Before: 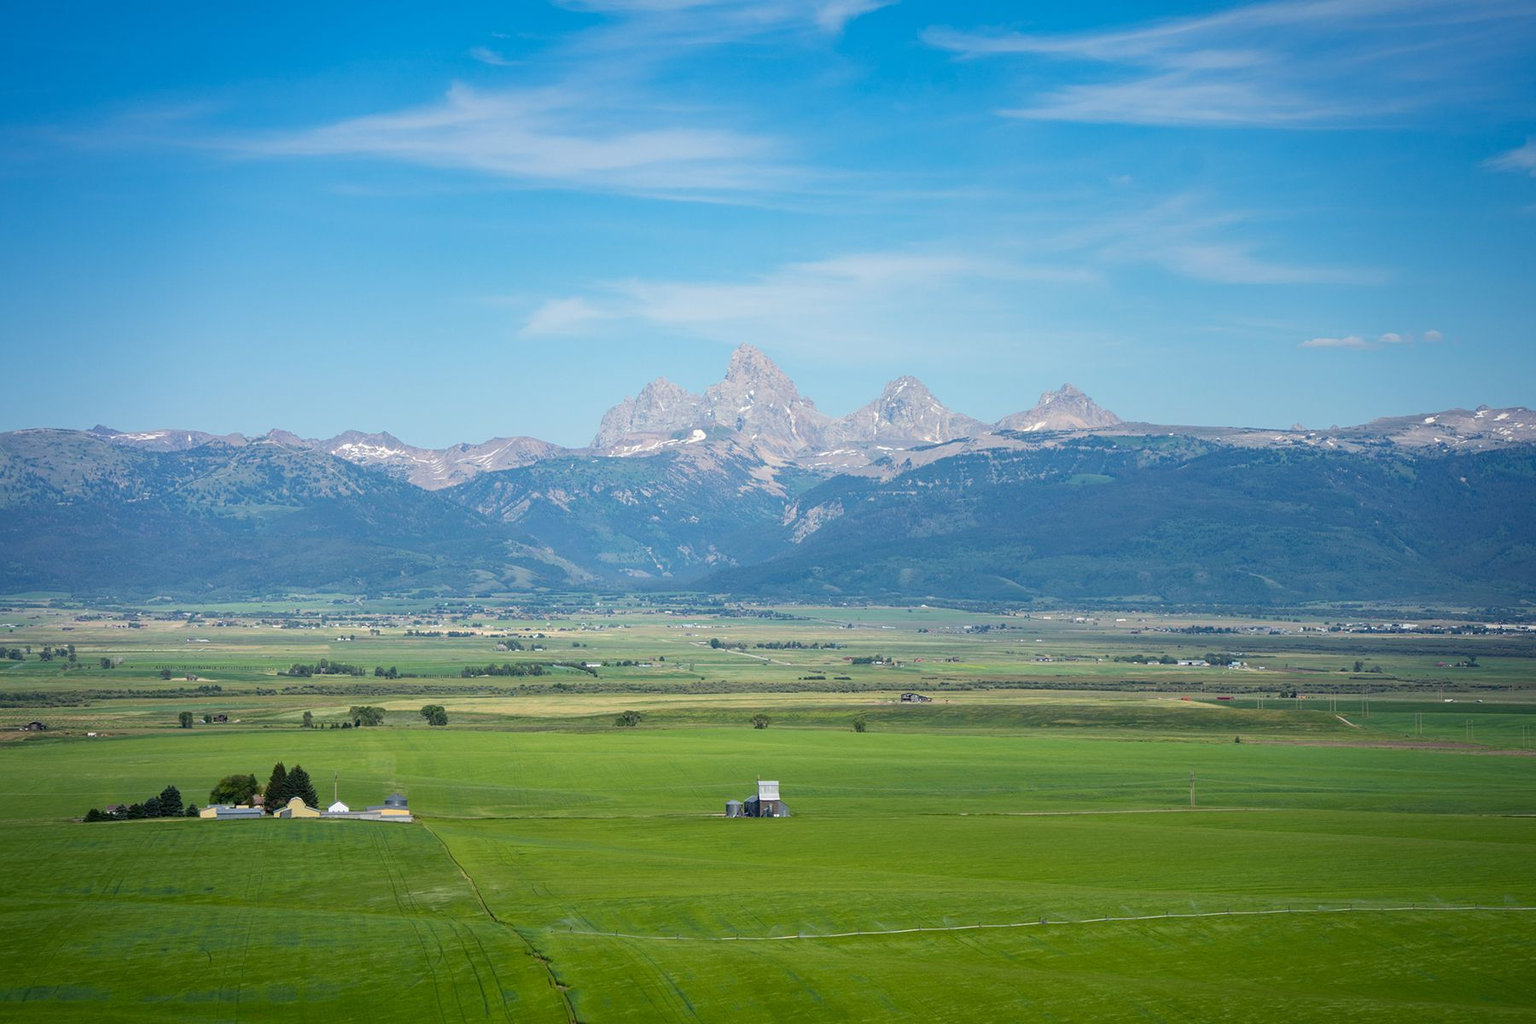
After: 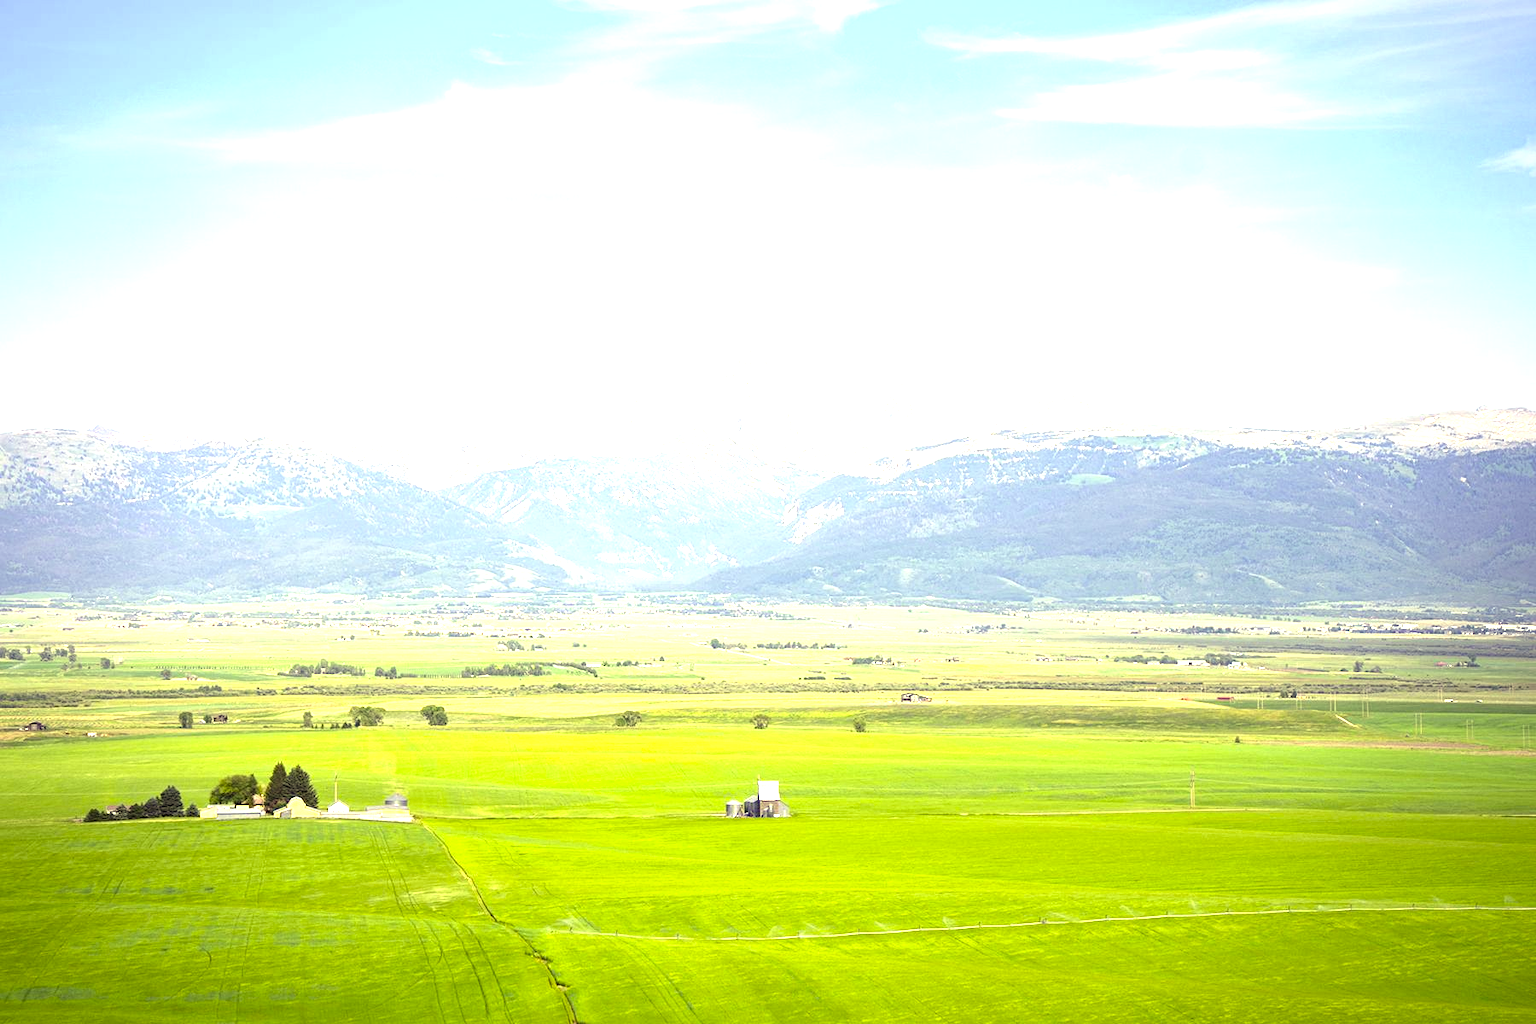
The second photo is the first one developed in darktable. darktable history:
exposure: exposure 2.003 EV, compensate highlight preservation false
white balance: red 0.967, blue 1.119, emerald 0.756
color correction: highlights a* -0.482, highlights b* 40, shadows a* 9.8, shadows b* -0.161
tone equalizer: on, module defaults
contrast brightness saturation: saturation -0.17
